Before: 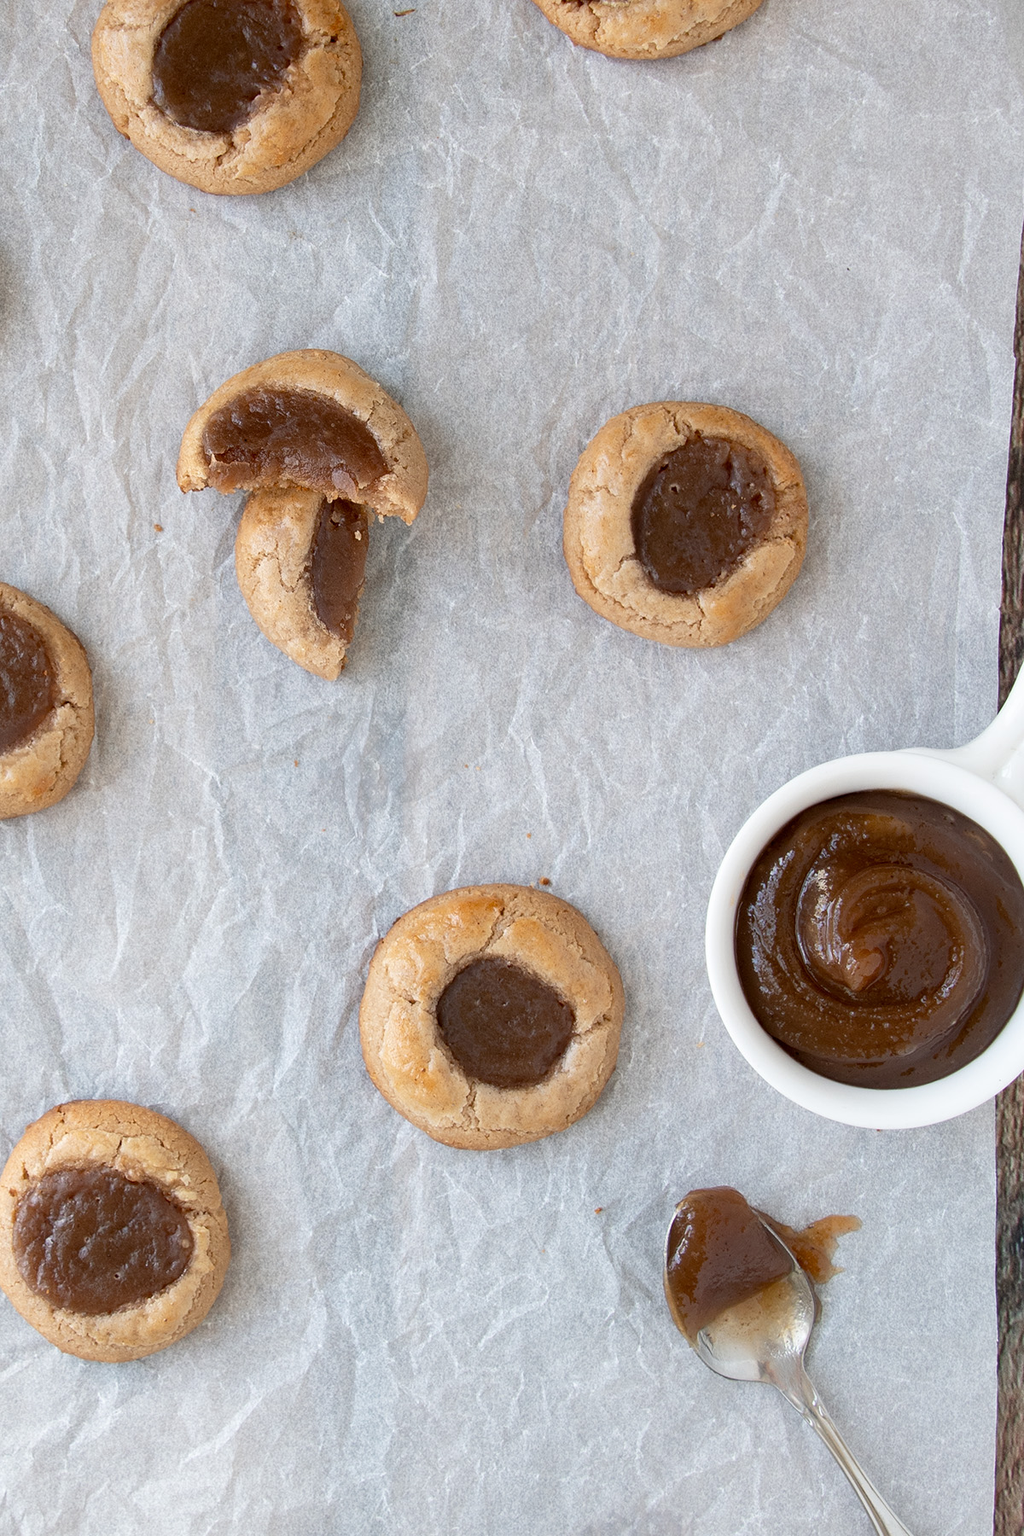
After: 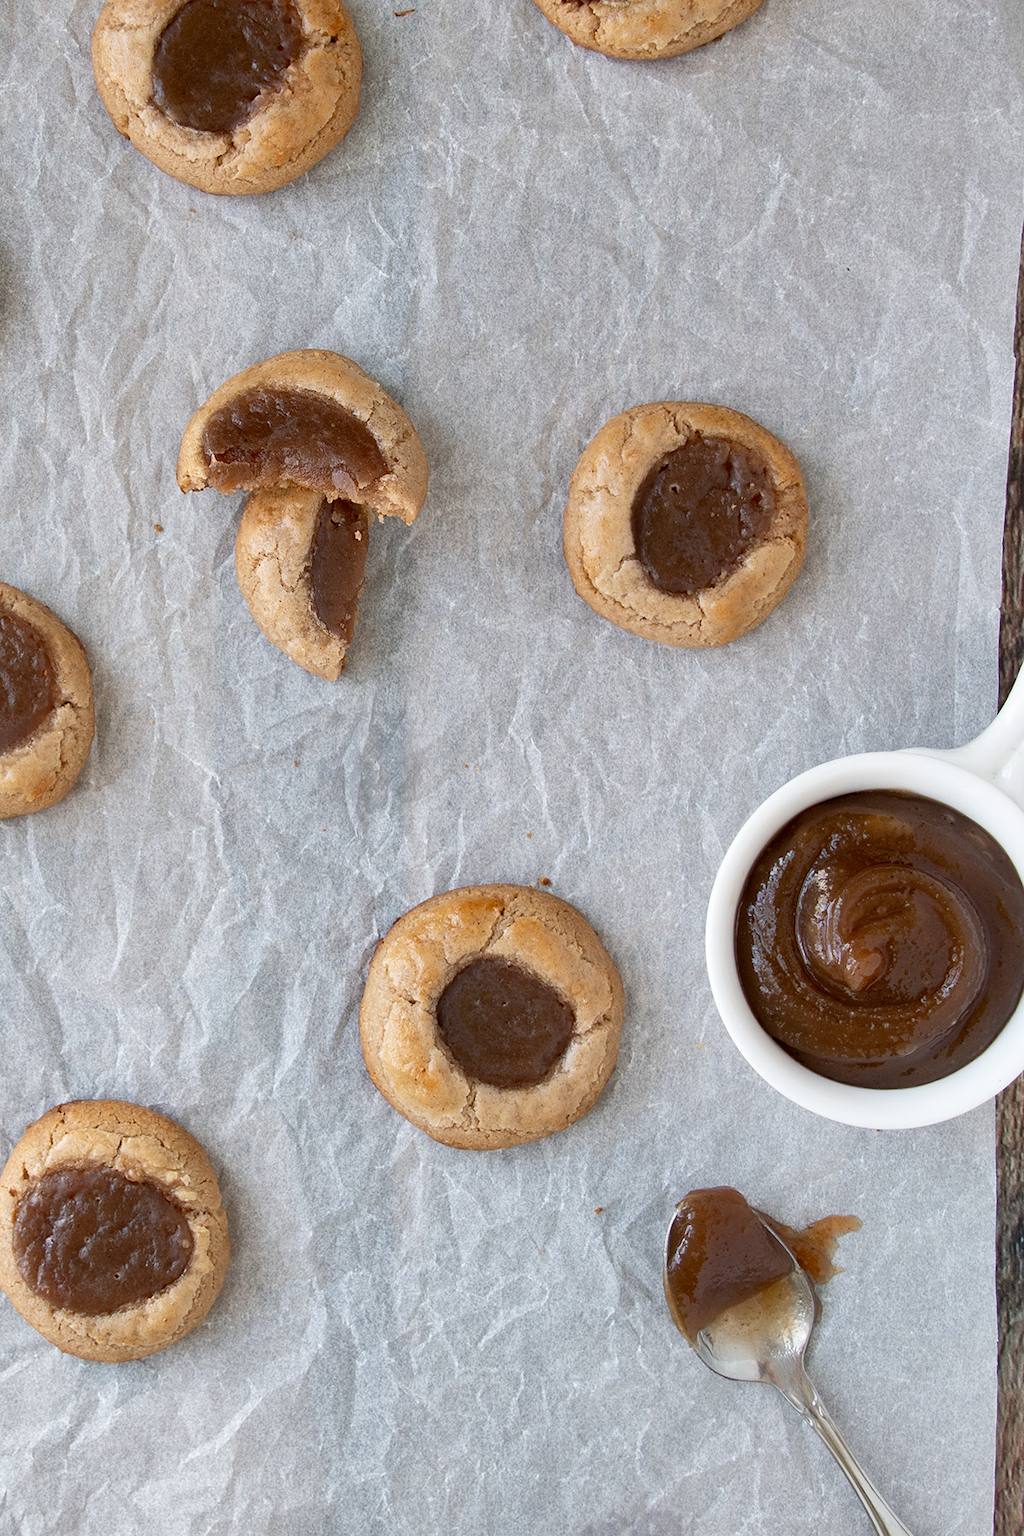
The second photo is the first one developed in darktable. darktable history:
shadows and highlights: low approximation 0.01, soften with gaussian
exposure: compensate highlight preservation false
